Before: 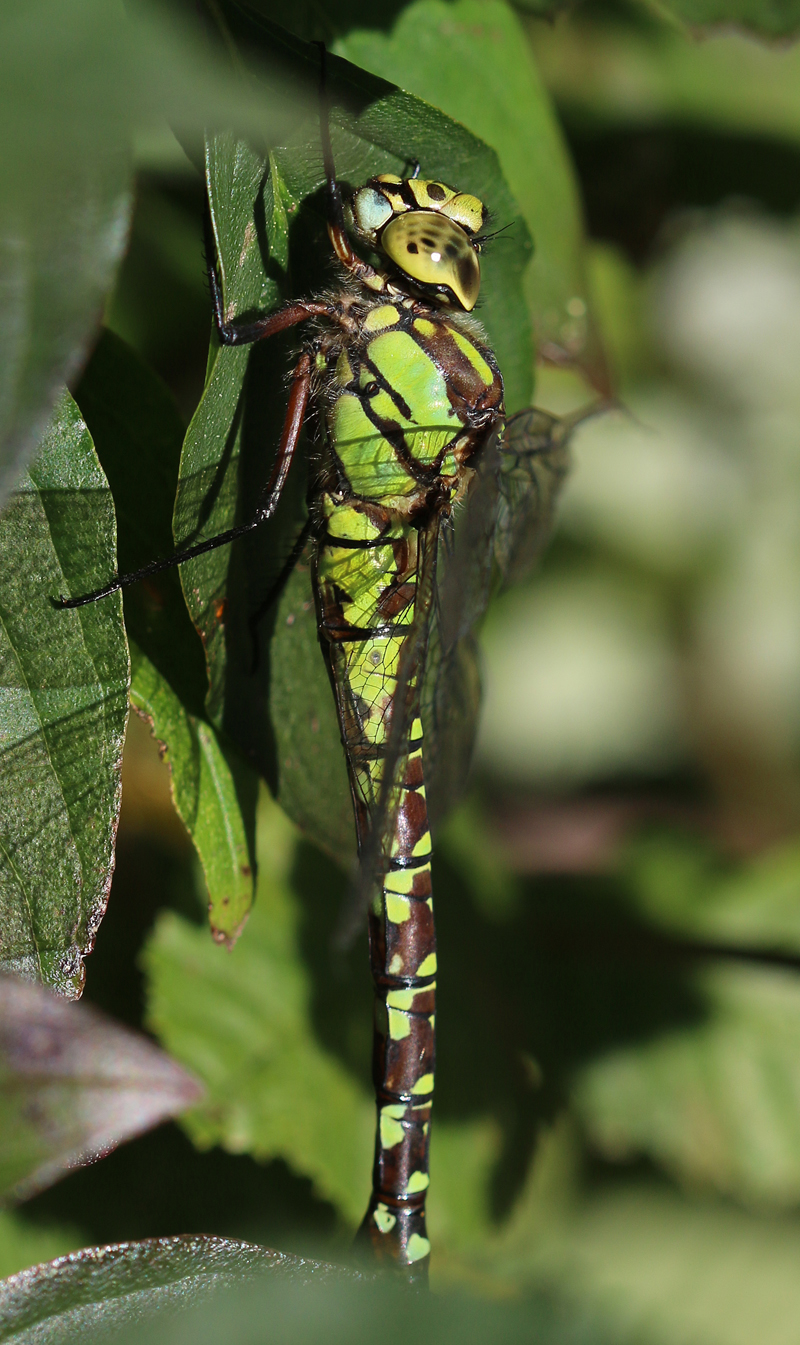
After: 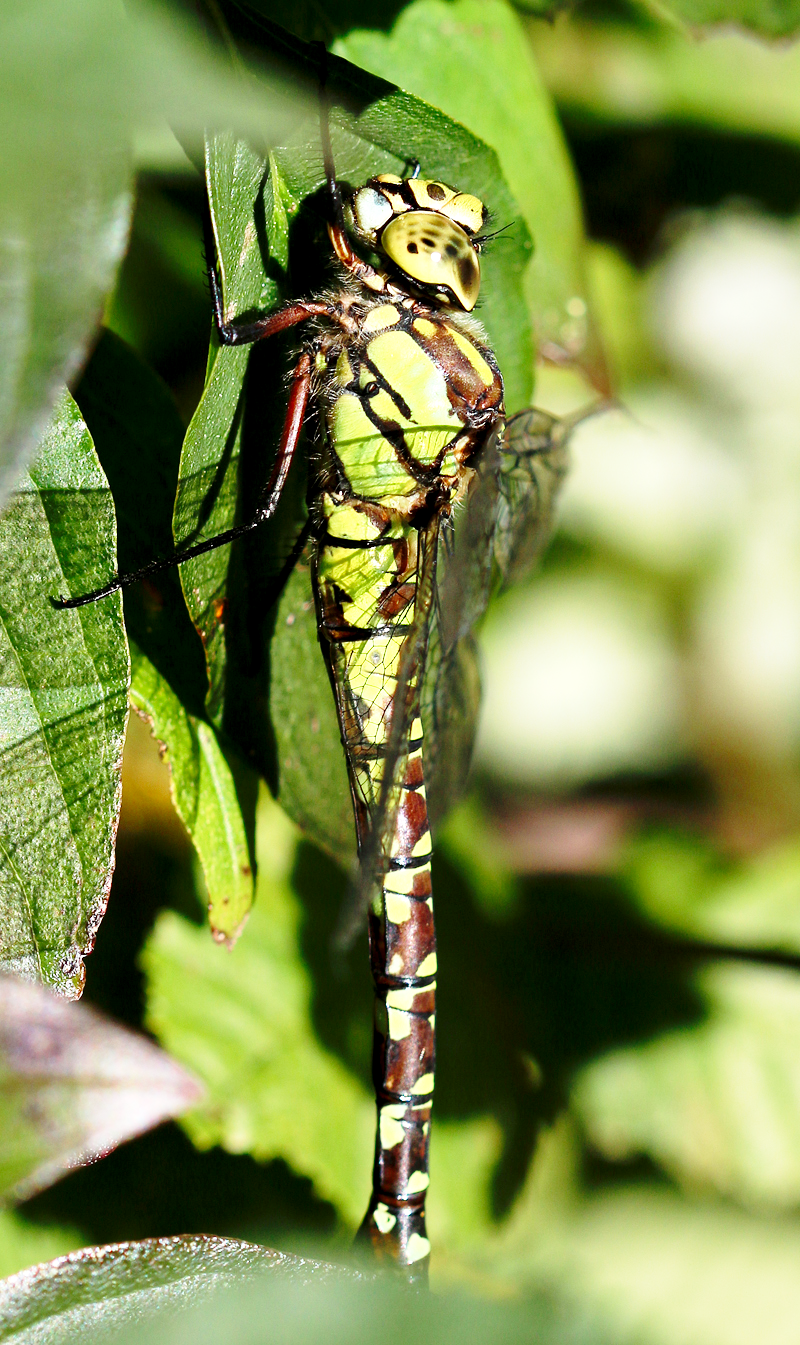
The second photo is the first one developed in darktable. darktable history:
base curve: curves: ch0 [(0, 0) (0.028, 0.03) (0.121, 0.232) (0.46, 0.748) (0.859, 0.968) (1, 1)], preserve colors none
exposure: black level correction 0.005, exposure 0.015 EV, compensate exposure bias true, compensate highlight preservation false
tone equalizer: on, module defaults
